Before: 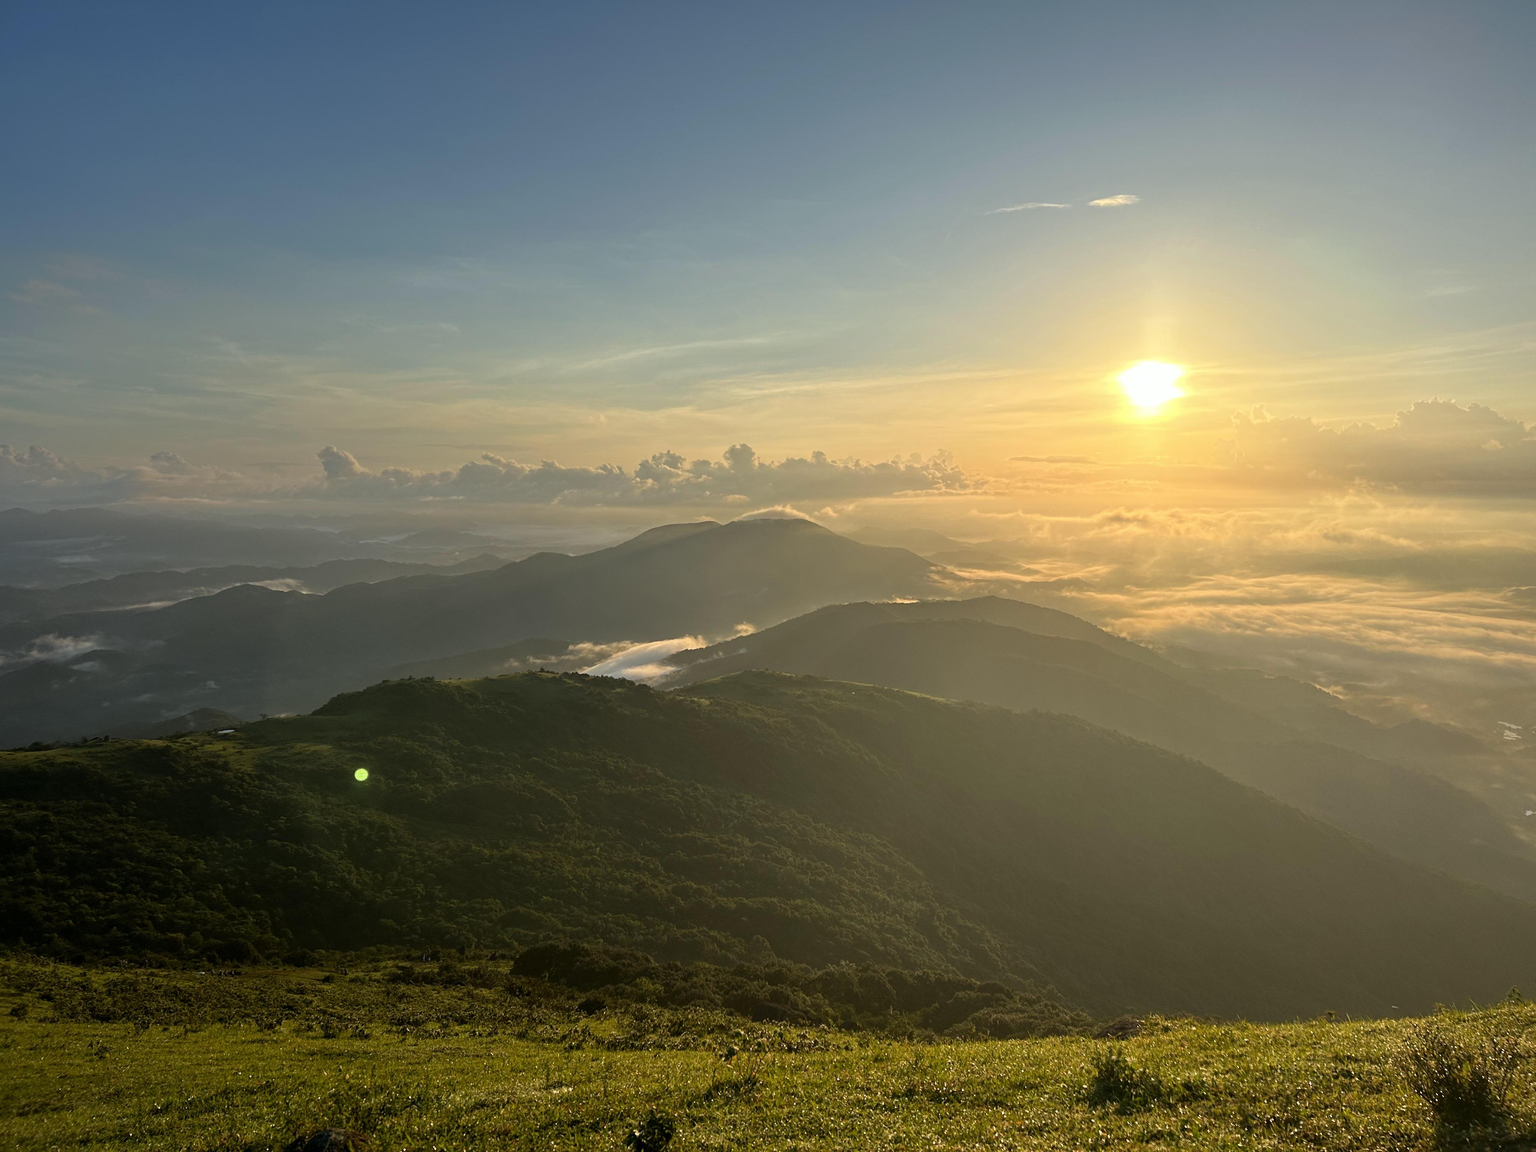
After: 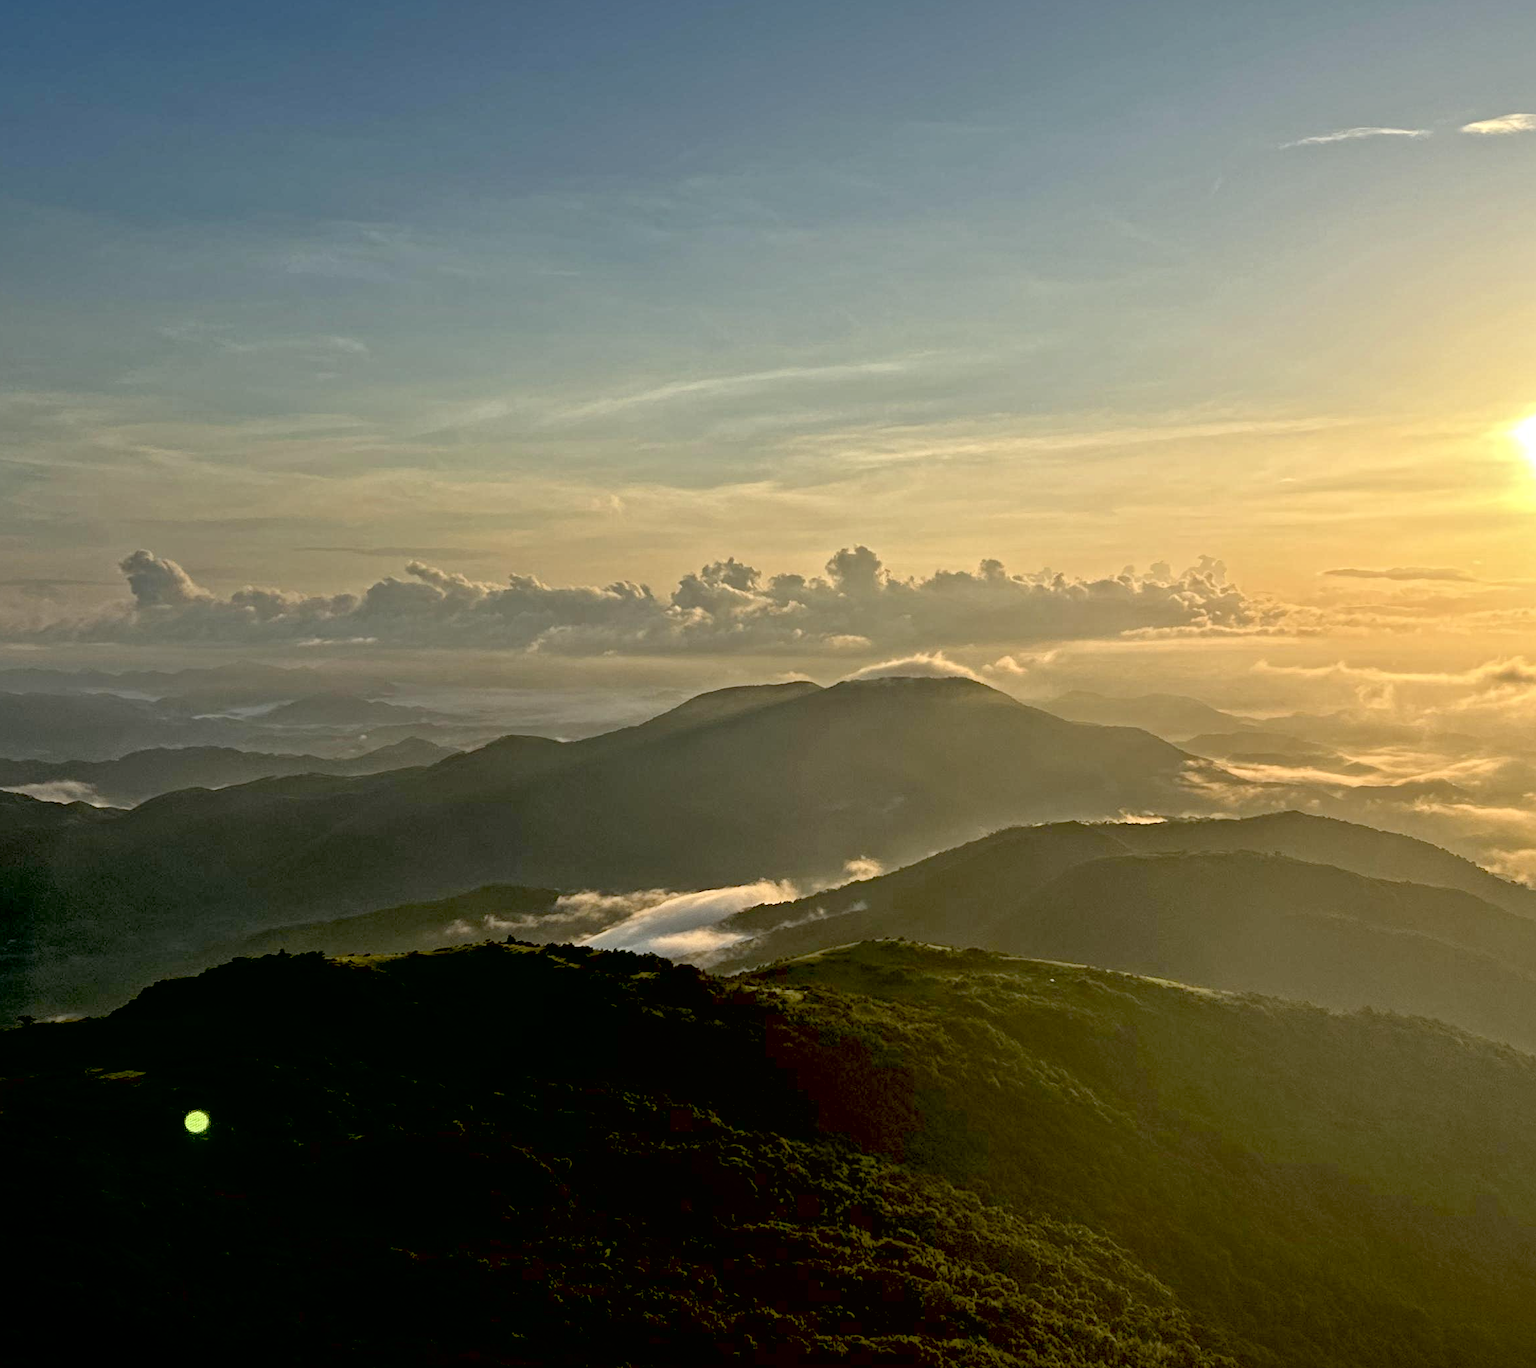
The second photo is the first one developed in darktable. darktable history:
crop: left 16.186%, top 11.266%, right 26.276%, bottom 20.395%
local contrast: mode bilateral grid, contrast 19, coarseness 21, detail 150%, midtone range 0.2
exposure: black level correction 0.047, exposure 0.014 EV, compensate exposure bias true, compensate highlight preservation false
contrast brightness saturation: saturation -0.063
